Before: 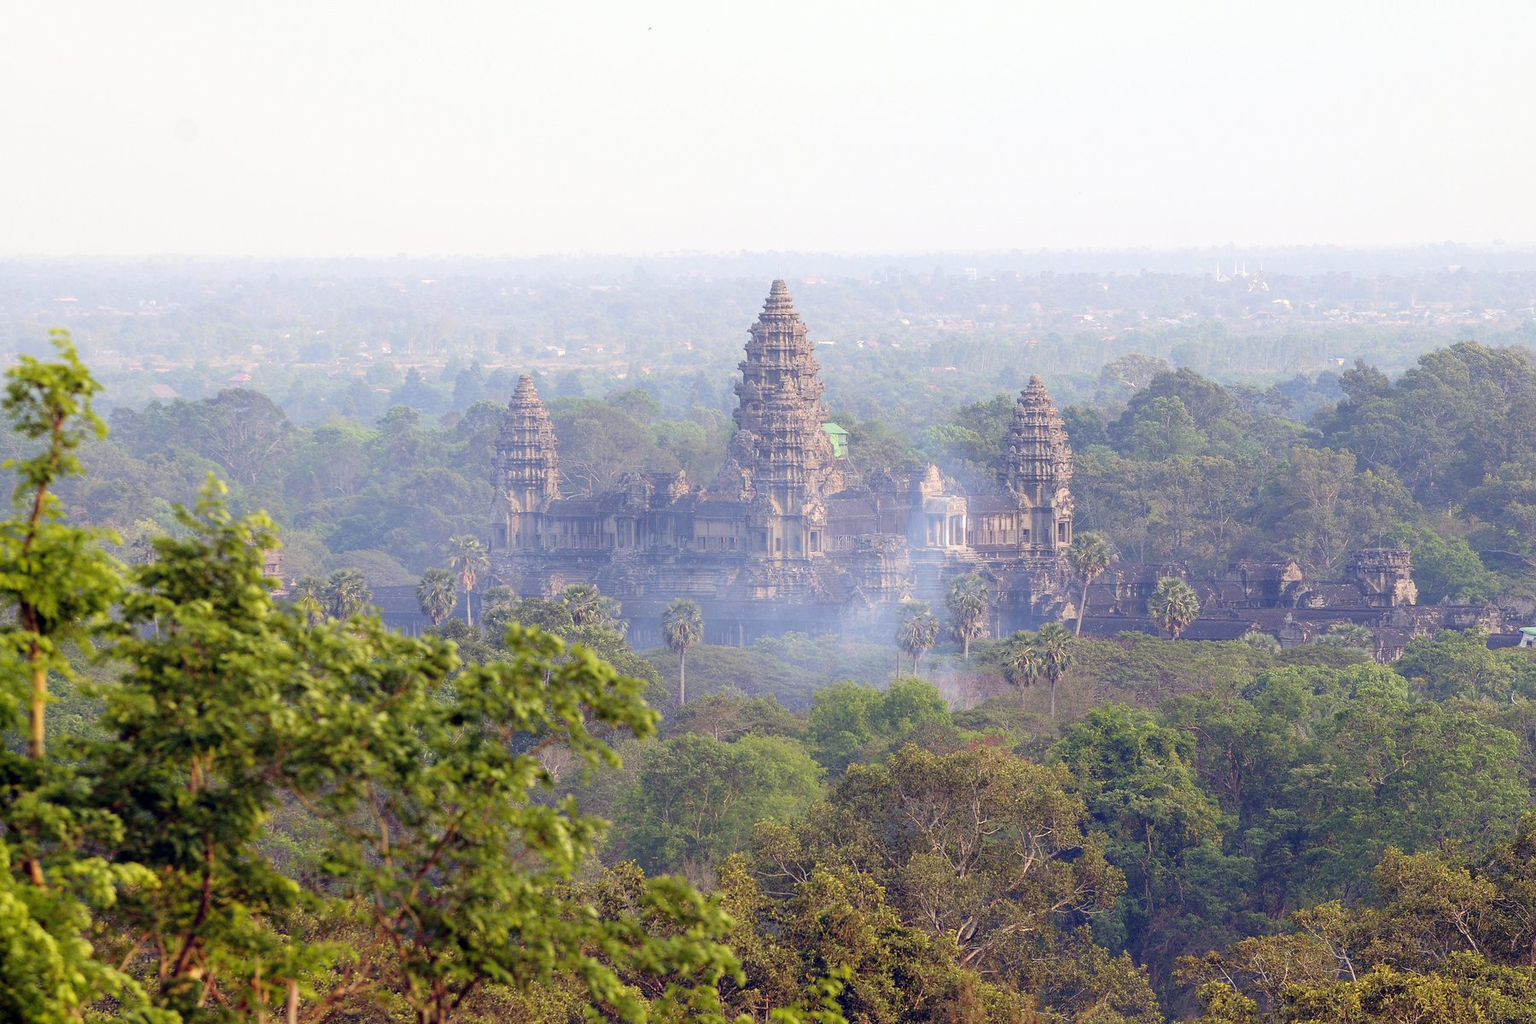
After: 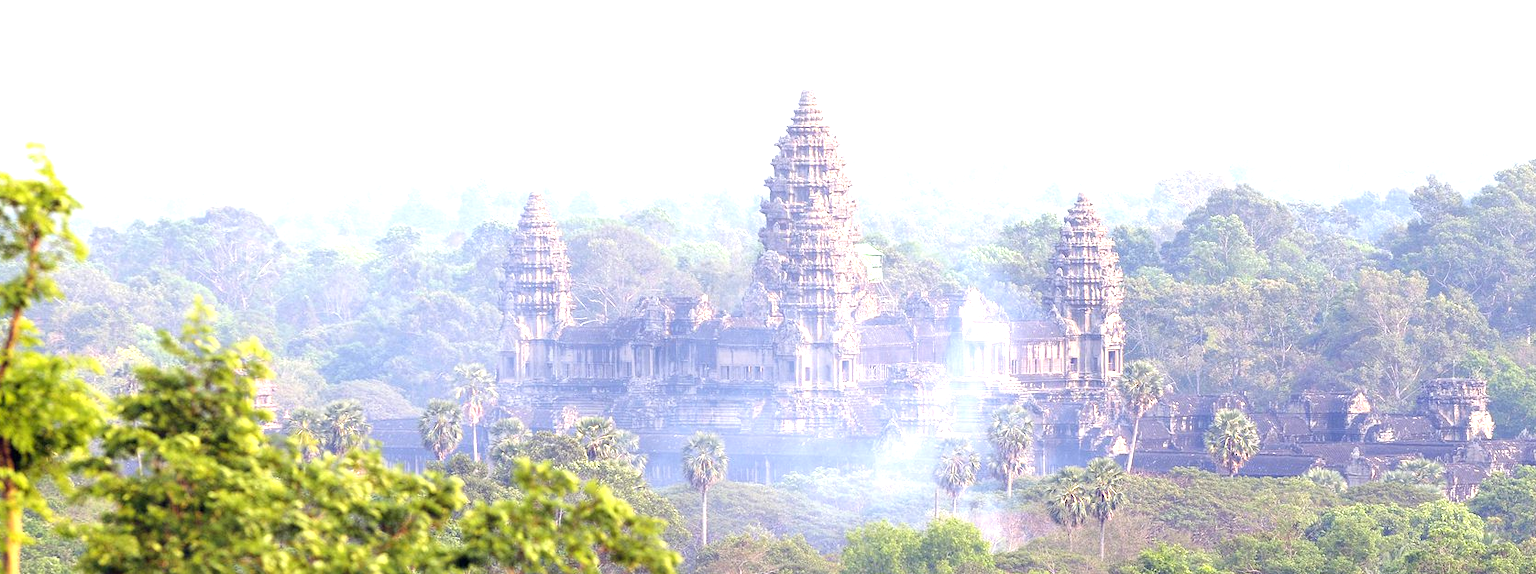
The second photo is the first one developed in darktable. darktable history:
crop: left 1.744%, top 19.225%, right 5.069%, bottom 28.357%
exposure: black level correction 0, exposure 1.2 EV, compensate exposure bias true, compensate highlight preservation false
